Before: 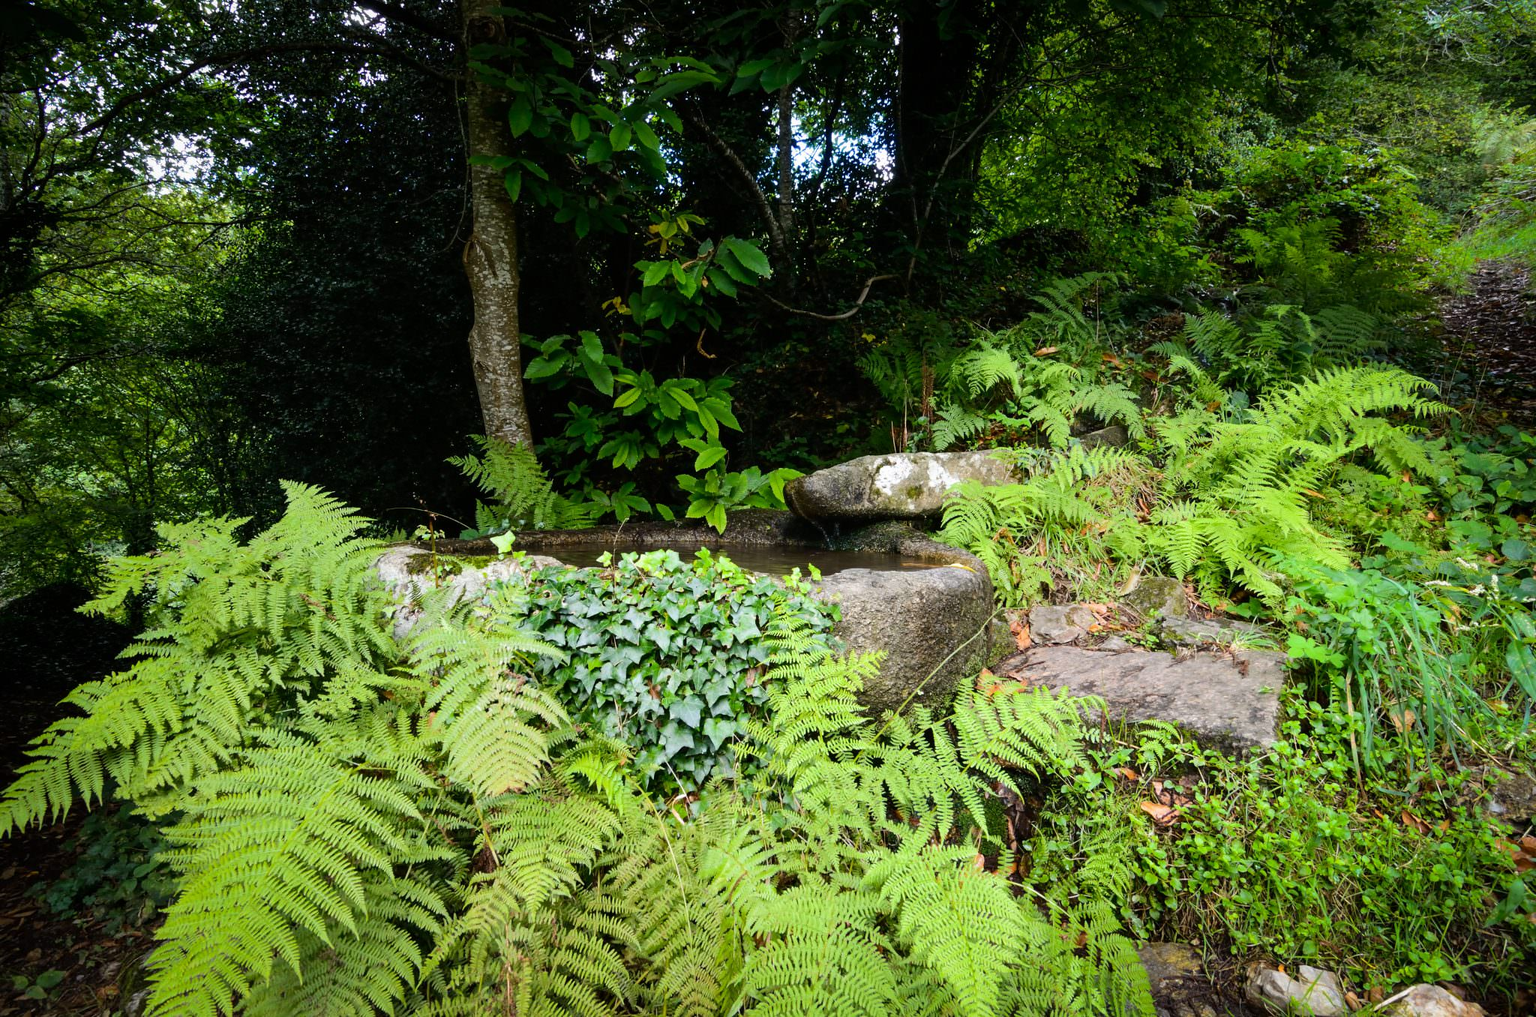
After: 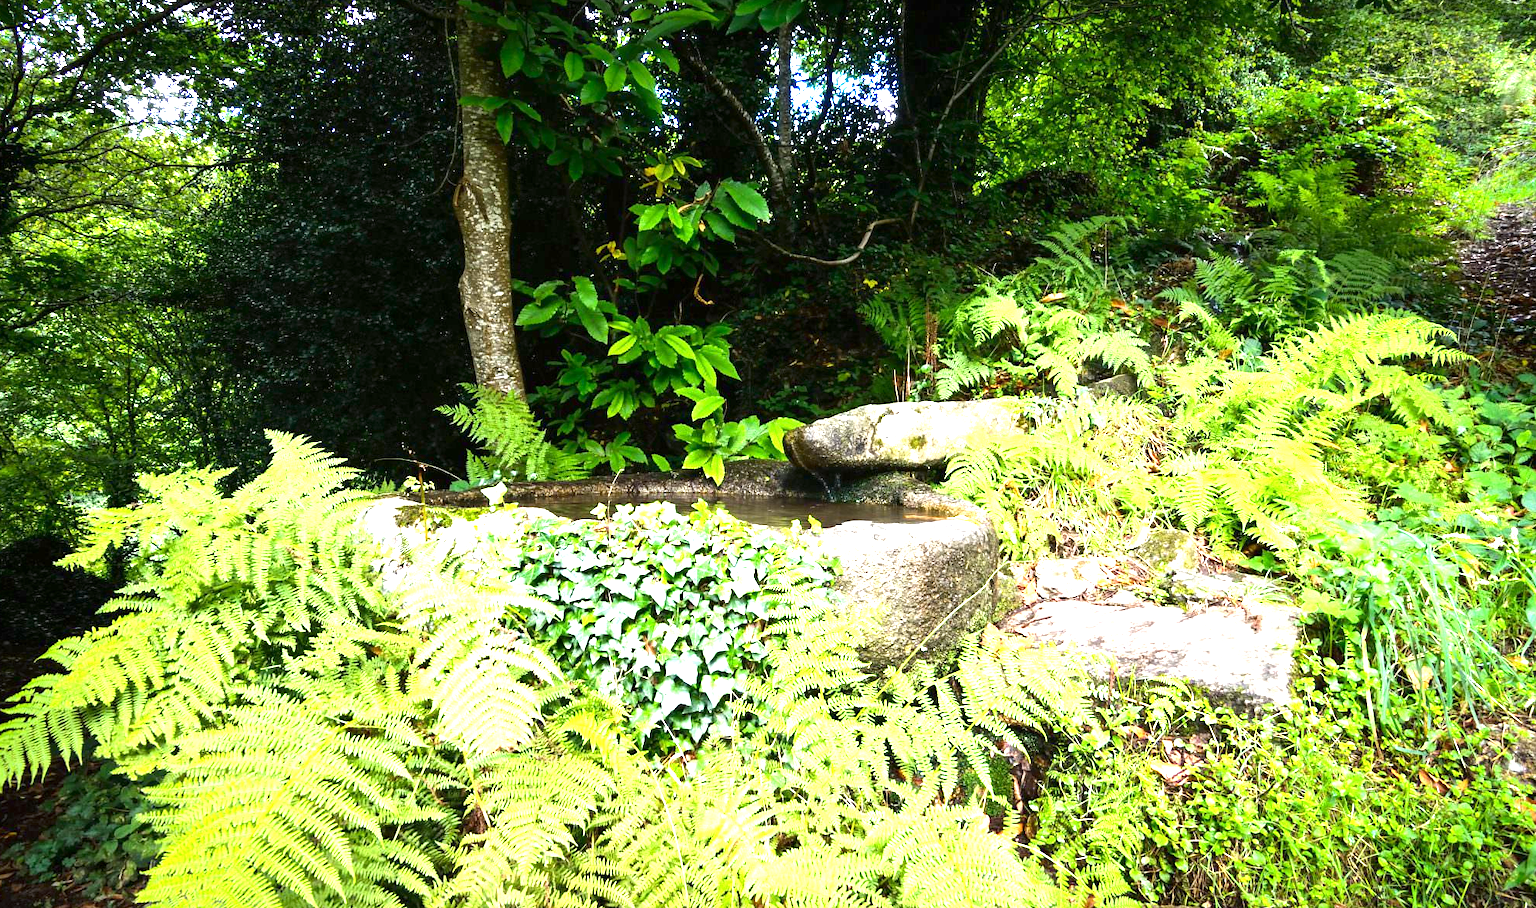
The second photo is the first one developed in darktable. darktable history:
exposure: black level correction 0, exposure 1.74 EV, compensate highlight preservation false
crop: left 1.495%, top 6.145%, right 1.253%, bottom 6.961%
contrast brightness saturation: contrast 0.029, brightness -0.039
